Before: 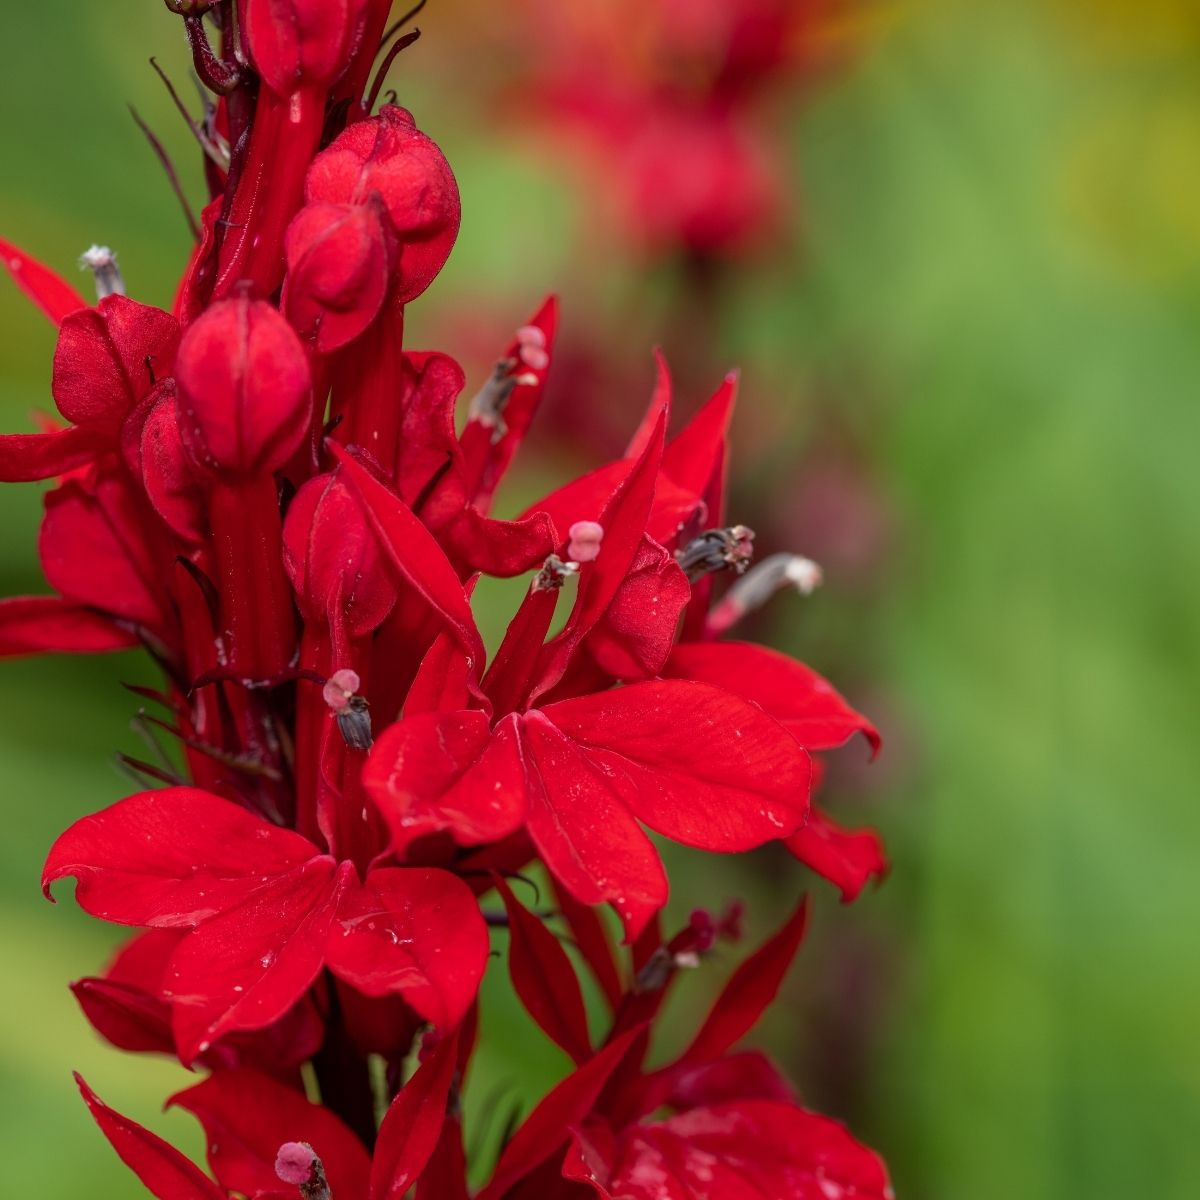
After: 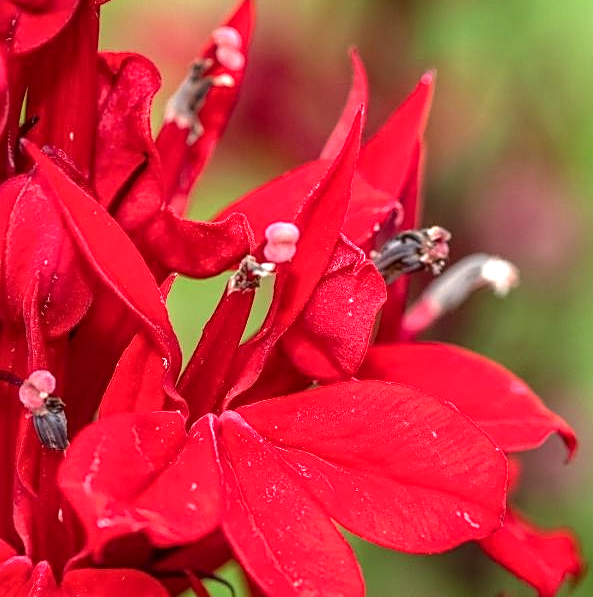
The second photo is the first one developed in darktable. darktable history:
crop: left 25.334%, top 24.991%, right 25.244%, bottom 25.249%
local contrast: on, module defaults
sharpen: on, module defaults
exposure: black level correction 0, exposure 1 EV, compensate highlight preservation false
